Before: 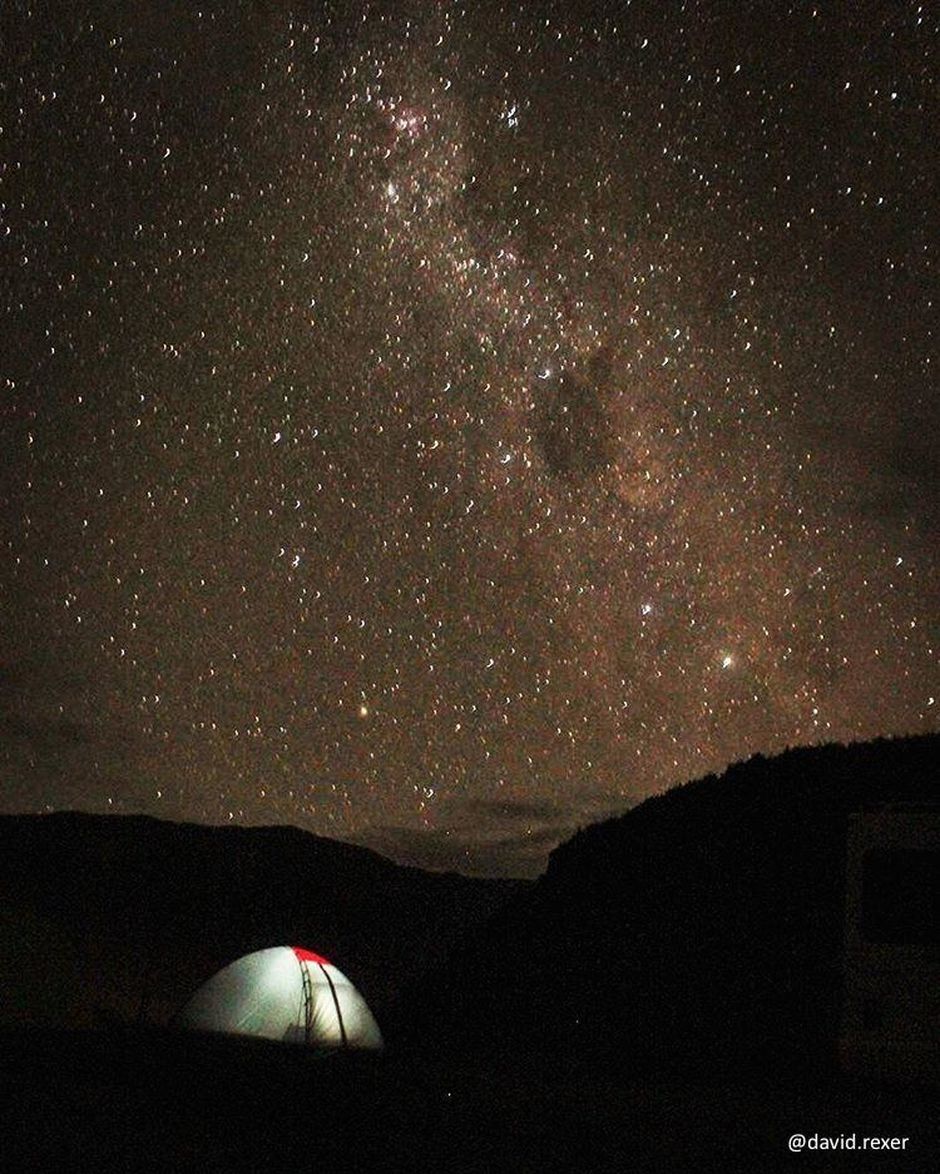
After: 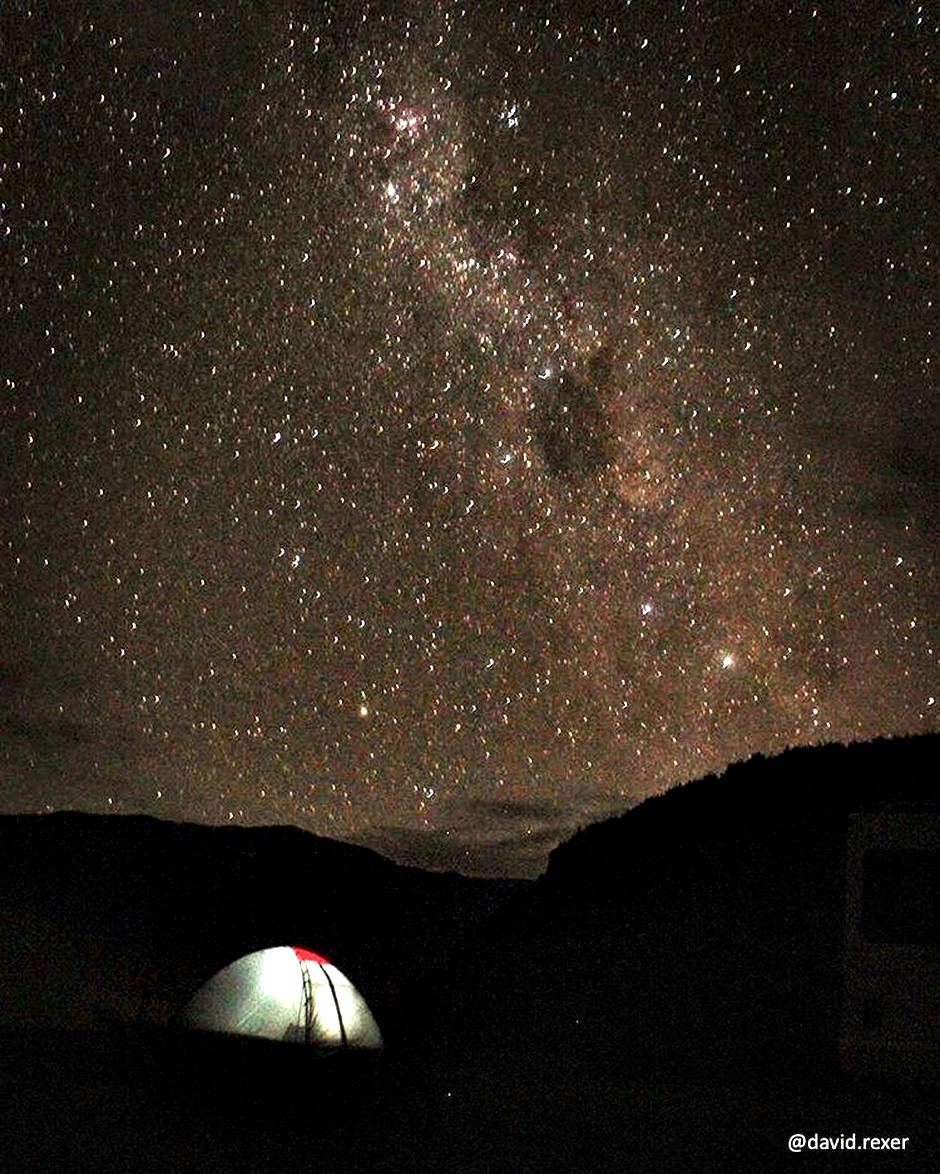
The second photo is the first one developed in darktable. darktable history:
shadows and highlights: radius 330.88, shadows 53.98, highlights -98.15, compress 94.33%, soften with gaussian
contrast equalizer: octaves 7, y [[0.6 ×6], [0.55 ×6], [0 ×6], [0 ×6], [0 ×6]]
